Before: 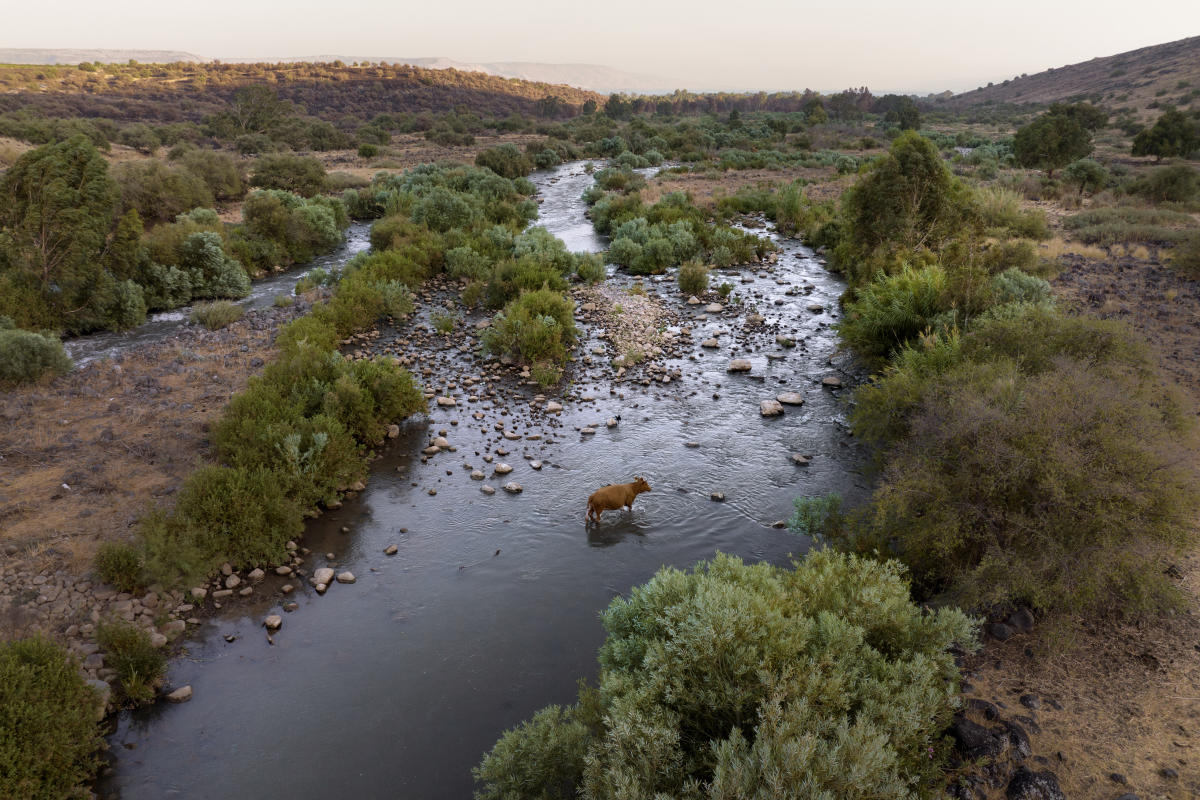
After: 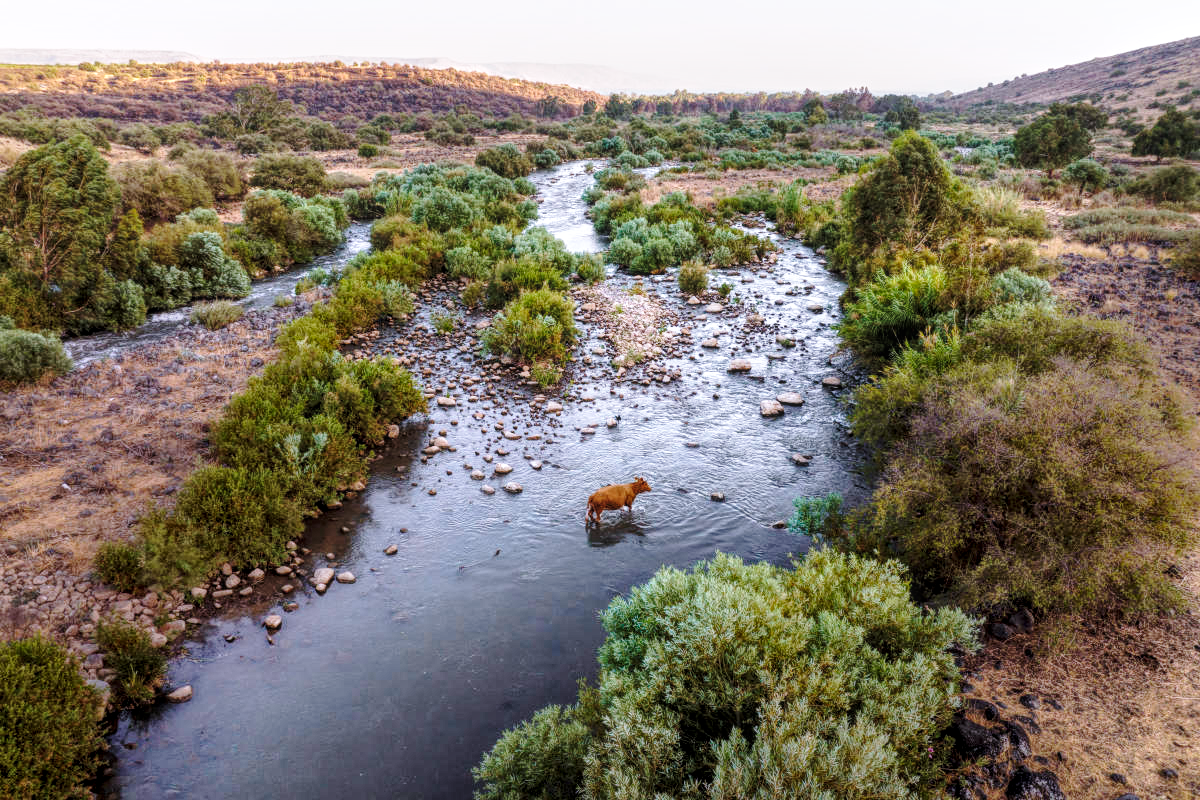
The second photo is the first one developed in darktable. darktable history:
base curve: curves: ch0 [(0, 0) (0.028, 0.03) (0.121, 0.232) (0.46, 0.748) (0.859, 0.968) (1, 1)], preserve colors none
local contrast: highlights 76%, shadows 55%, detail 176%, midtone range 0.209
color calibration: illuminant as shot in camera, x 0.358, y 0.373, temperature 4628.91 K, saturation algorithm version 1 (2020)
